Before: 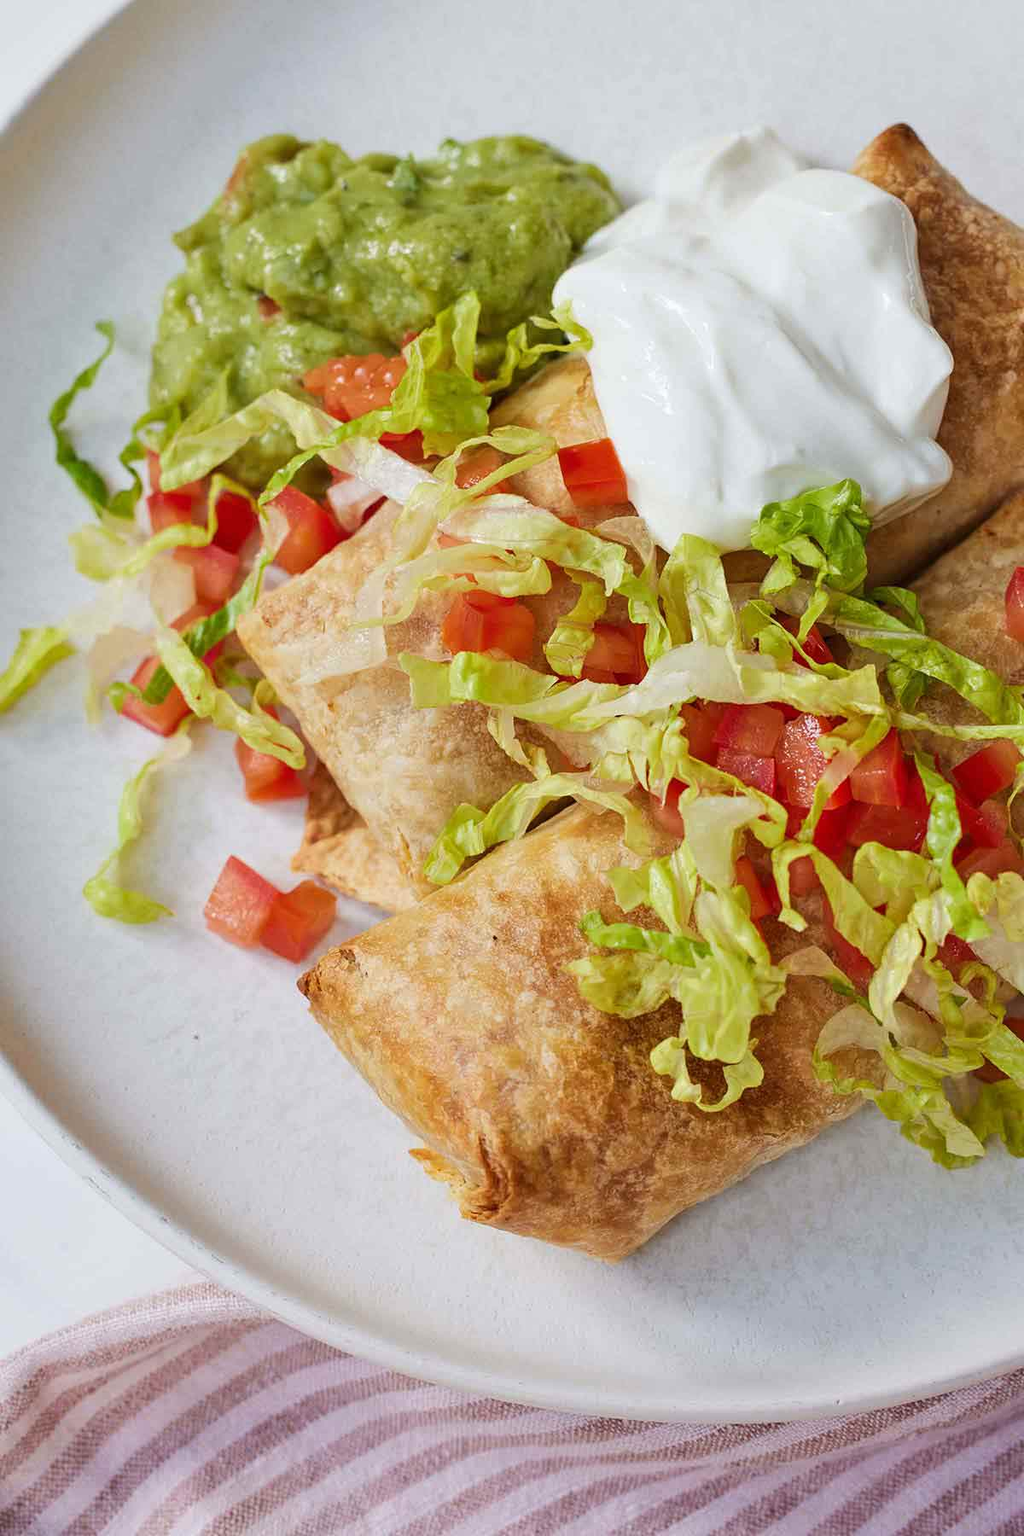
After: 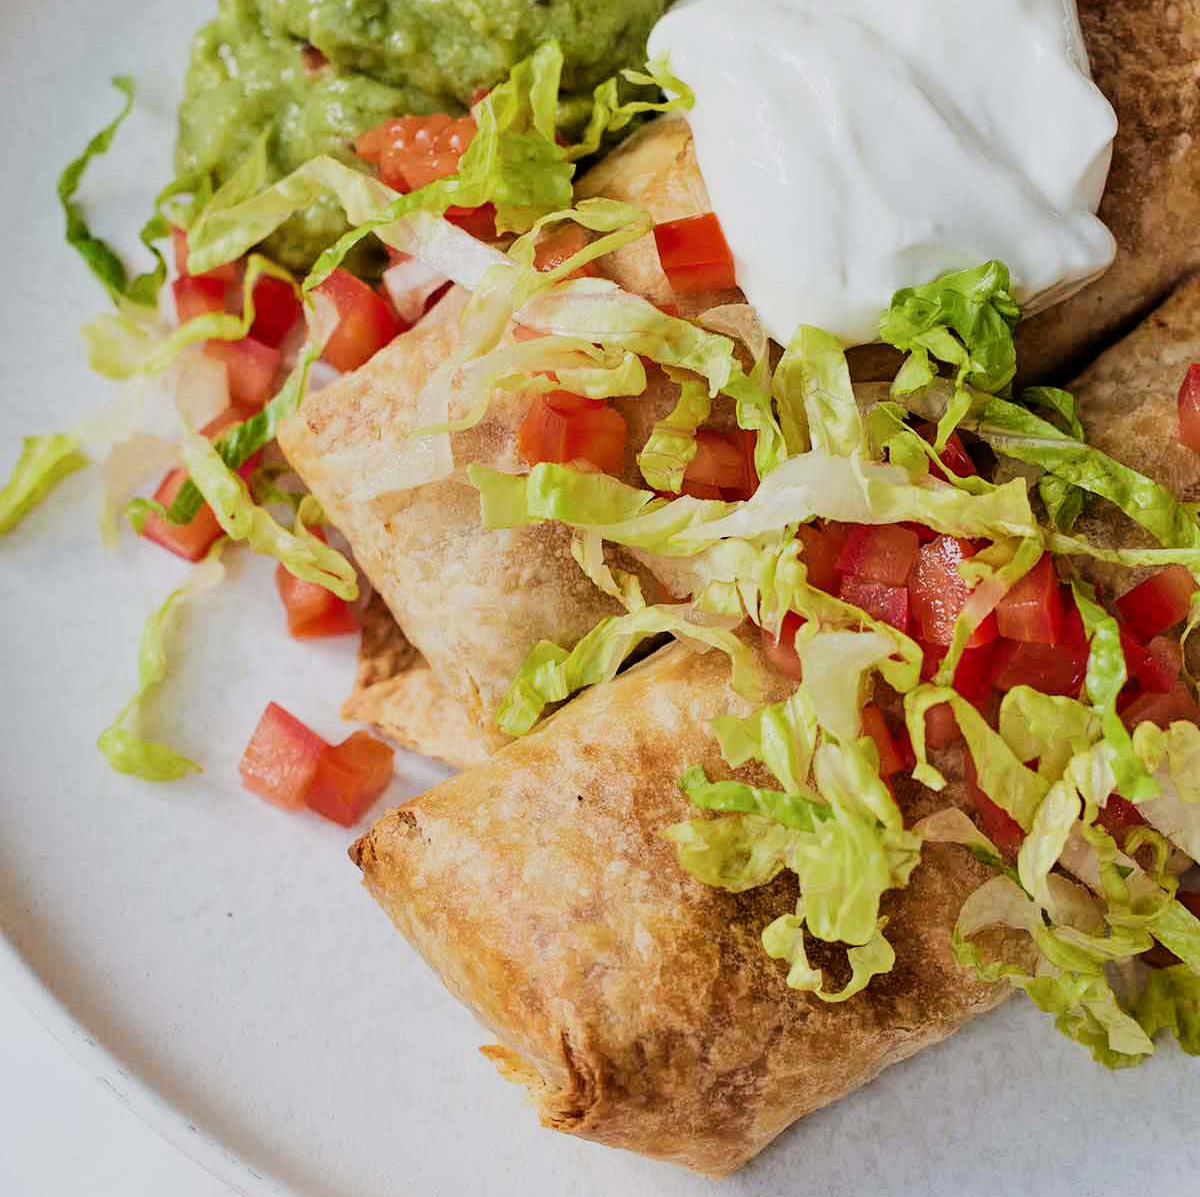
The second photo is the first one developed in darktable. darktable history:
filmic rgb: black relative exposure -5.01 EV, white relative exposure 3.96 EV, hardness 2.89, contrast 1.301, highlights saturation mix -28.77%
crop: top 16.725%, bottom 16.736%
